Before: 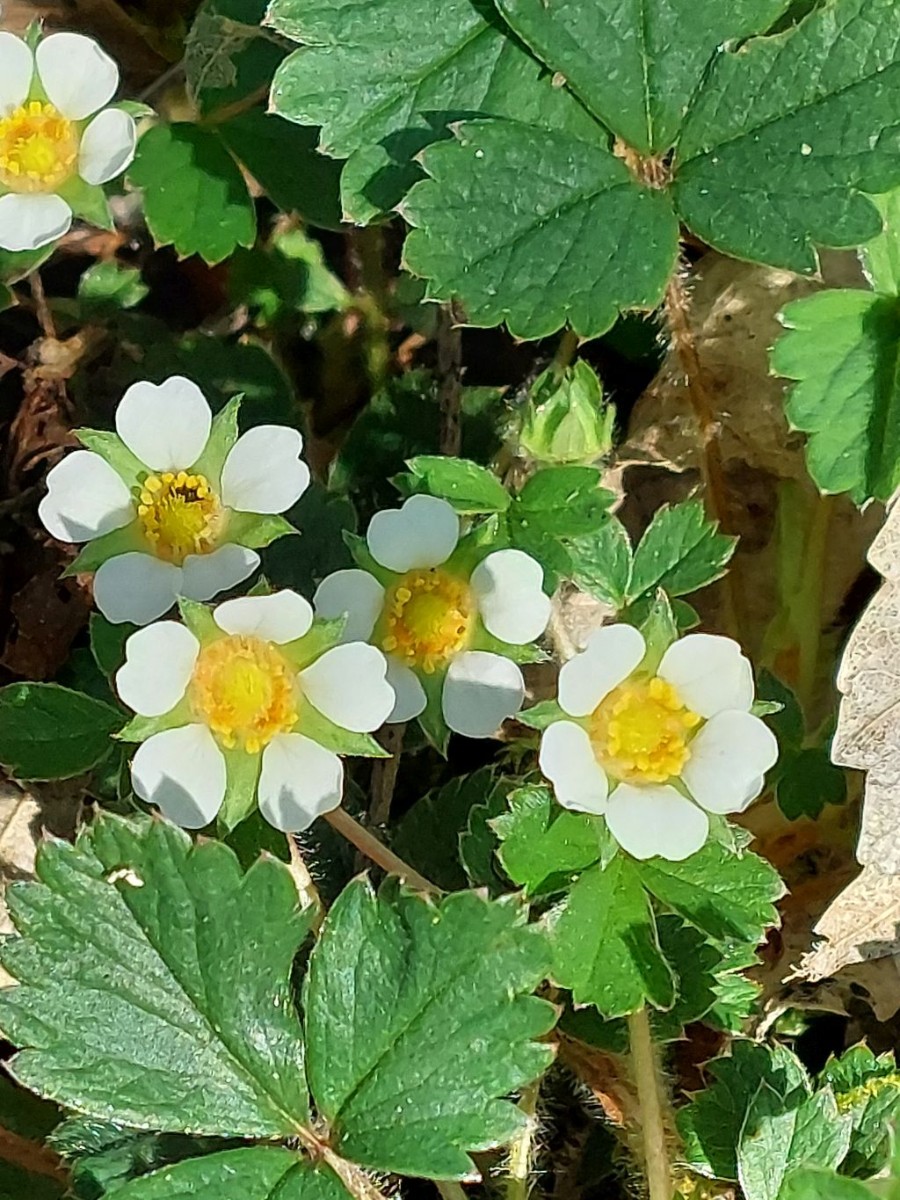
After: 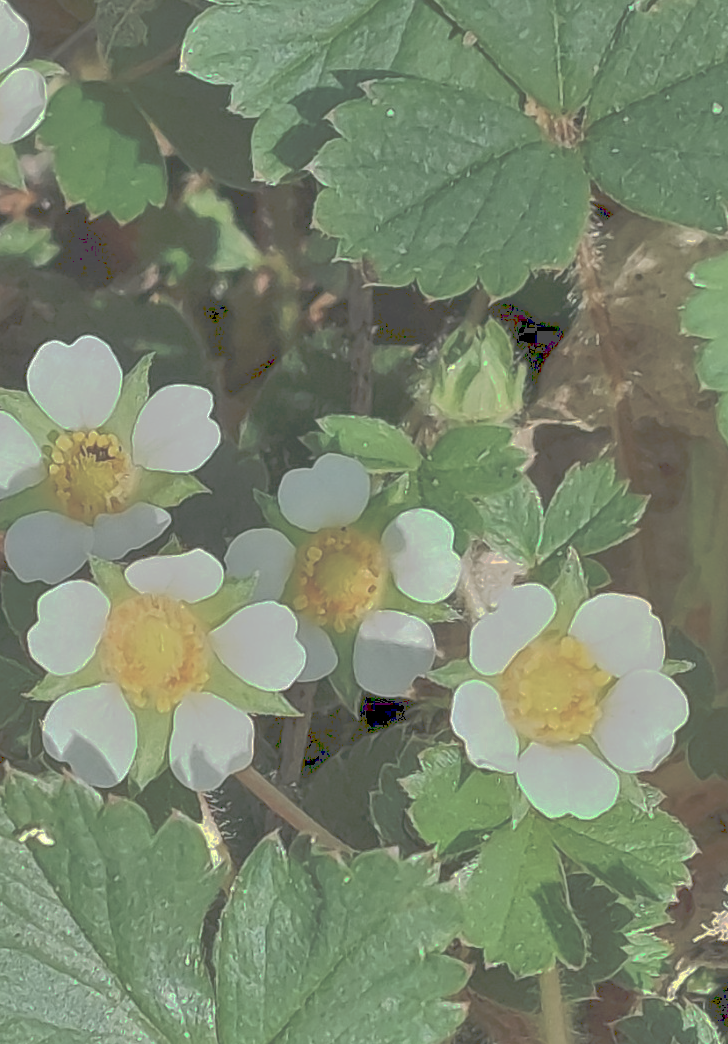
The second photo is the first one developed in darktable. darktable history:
crop: left 9.911%, top 3.467%, right 9.193%, bottom 9.519%
local contrast: mode bilateral grid, contrast 21, coarseness 50, detail 120%, midtone range 0.2
tone curve: curves: ch0 [(0, 0) (0.003, 0.322) (0.011, 0.327) (0.025, 0.345) (0.044, 0.365) (0.069, 0.378) (0.1, 0.391) (0.136, 0.403) (0.177, 0.412) (0.224, 0.429) (0.277, 0.448) (0.335, 0.474) (0.399, 0.503) (0.468, 0.537) (0.543, 0.57) (0.623, 0.61) (0.709, 0.653) (0.801, 0.699) (0.898, 0.75) (1, 1)], preserve colors none
